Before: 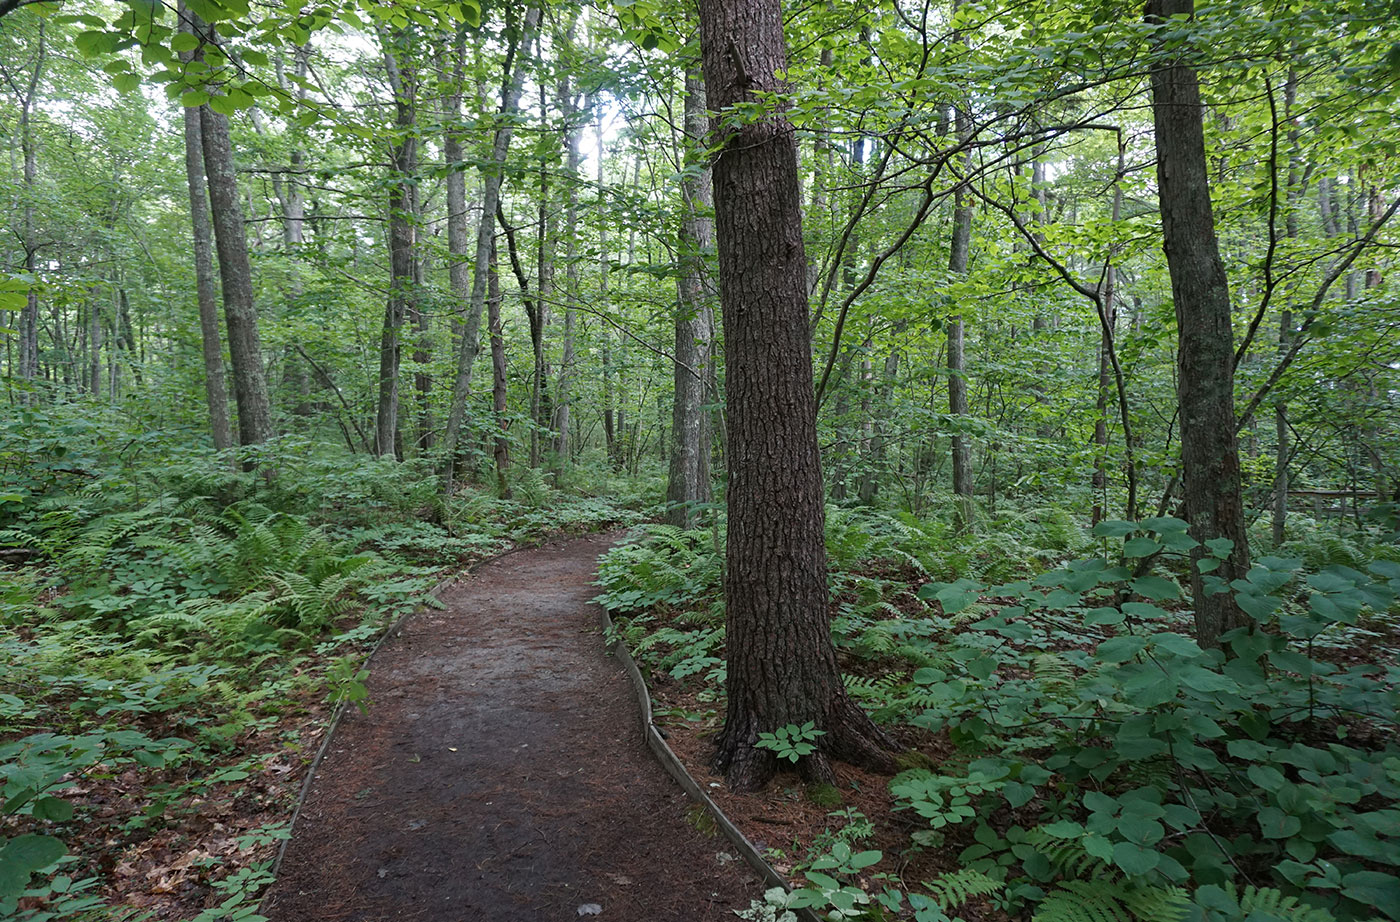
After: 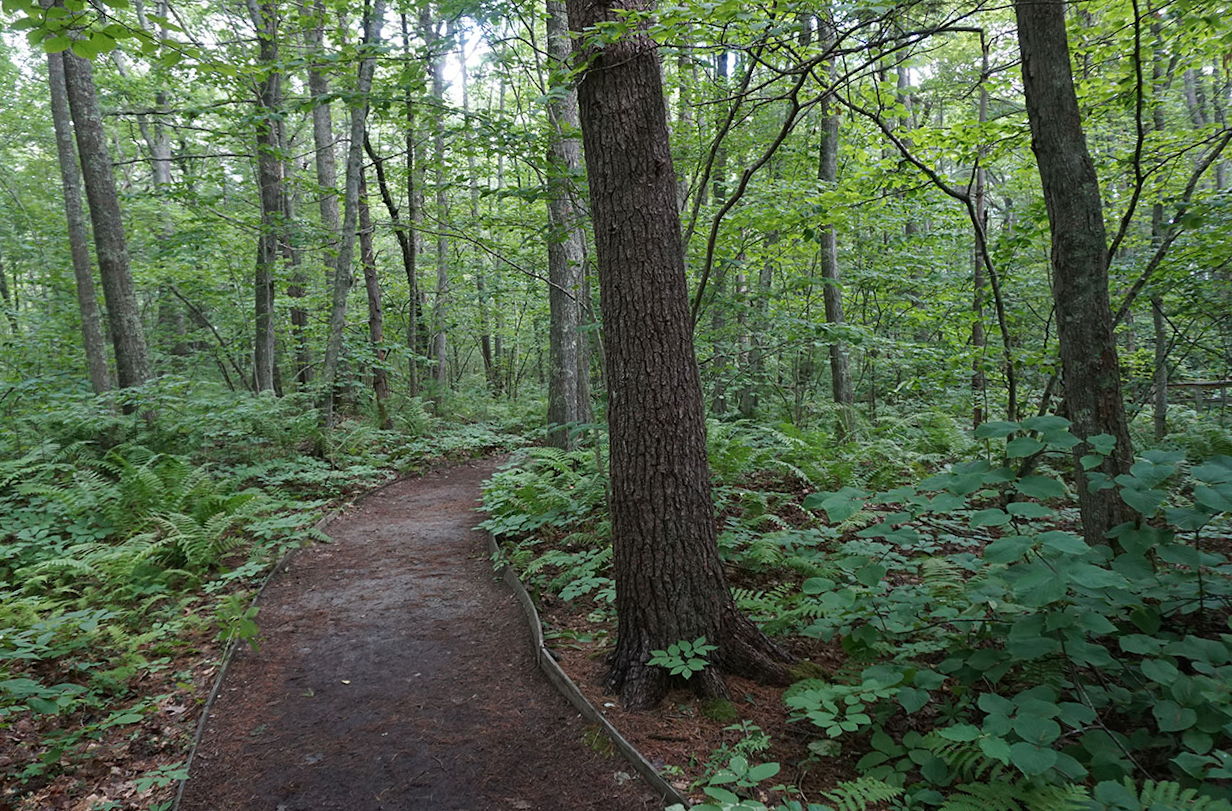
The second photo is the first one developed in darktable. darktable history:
crop and rotate: angle 2.75°, left 5.699%, top 5.679%
